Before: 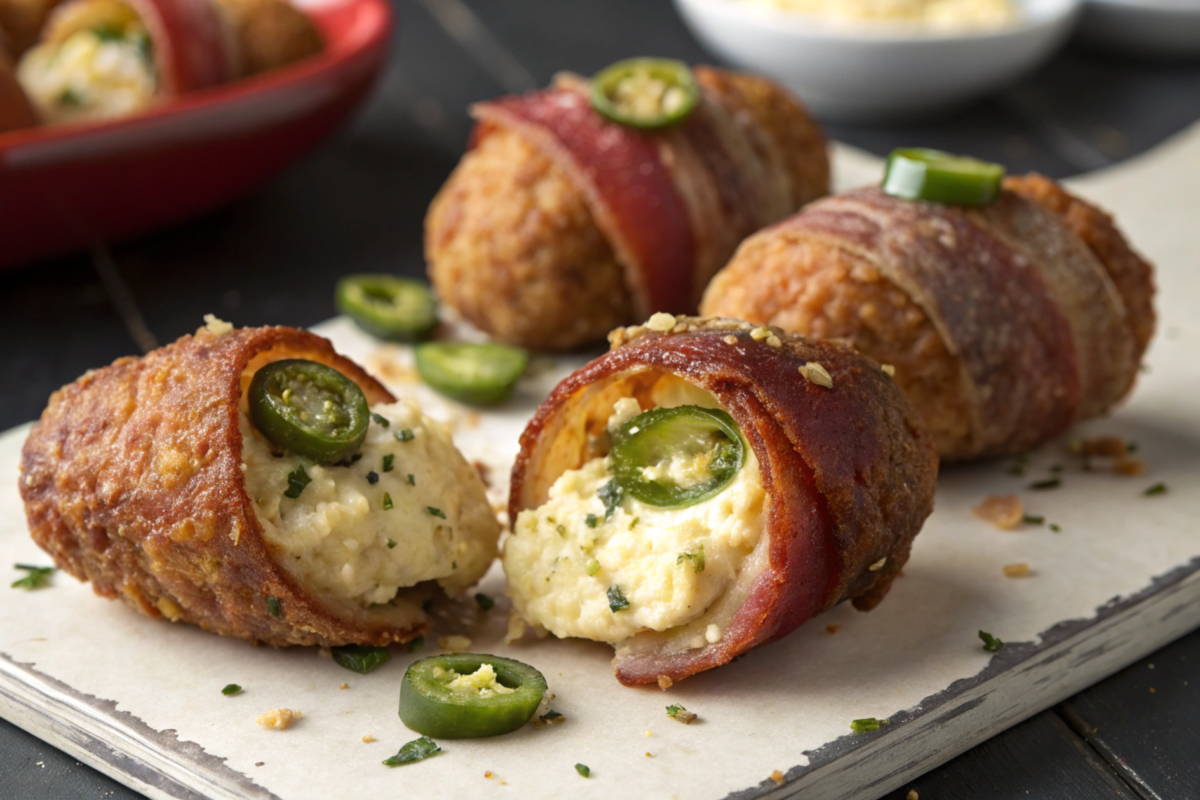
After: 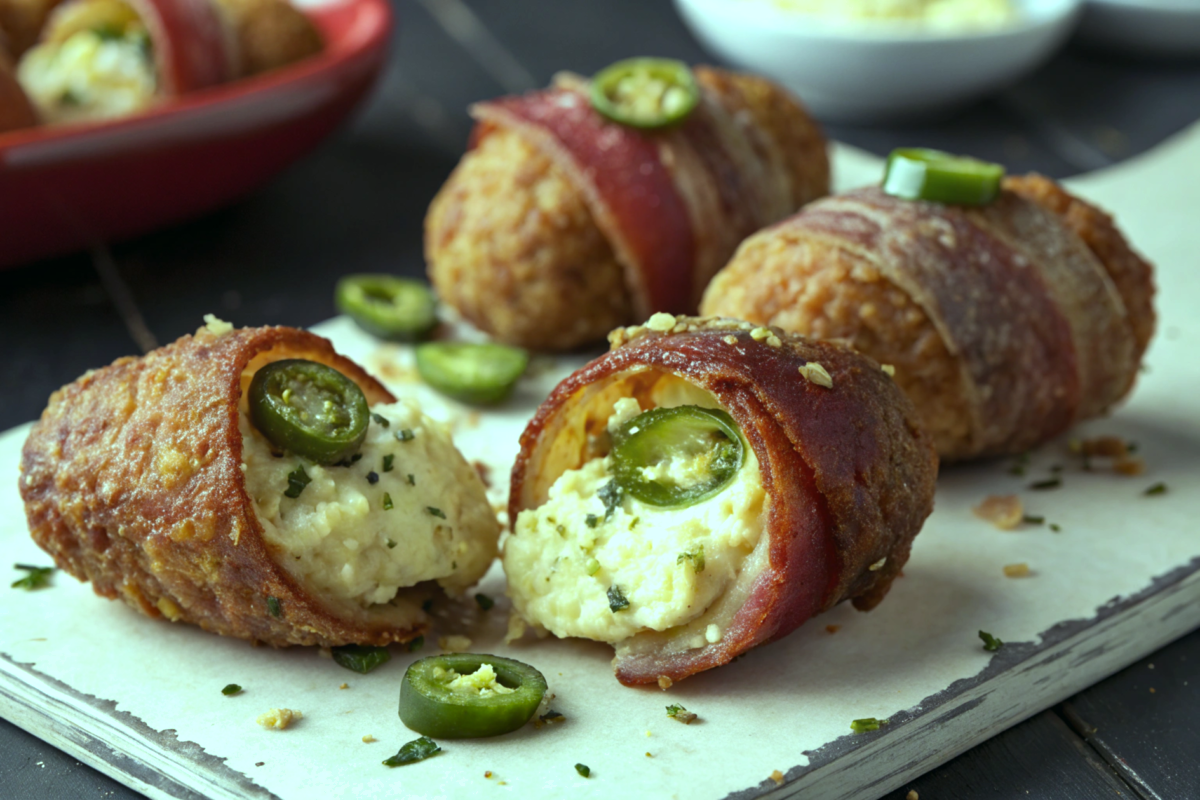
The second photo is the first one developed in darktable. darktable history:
color balance: mode lift, gamma, gain (sRGB), lift [0.997, 0.979, 1.021, 1.011], gamma [1, 1.084, 0.916, 0.998], gain [1, 0.87, 1.13, 1.101], contrast 4.55%, contrast fulcrum 38.24%, output saturation 104.09%
shadows and highlights: shadows 32.83, highlights -47.7, soften with gaussian
